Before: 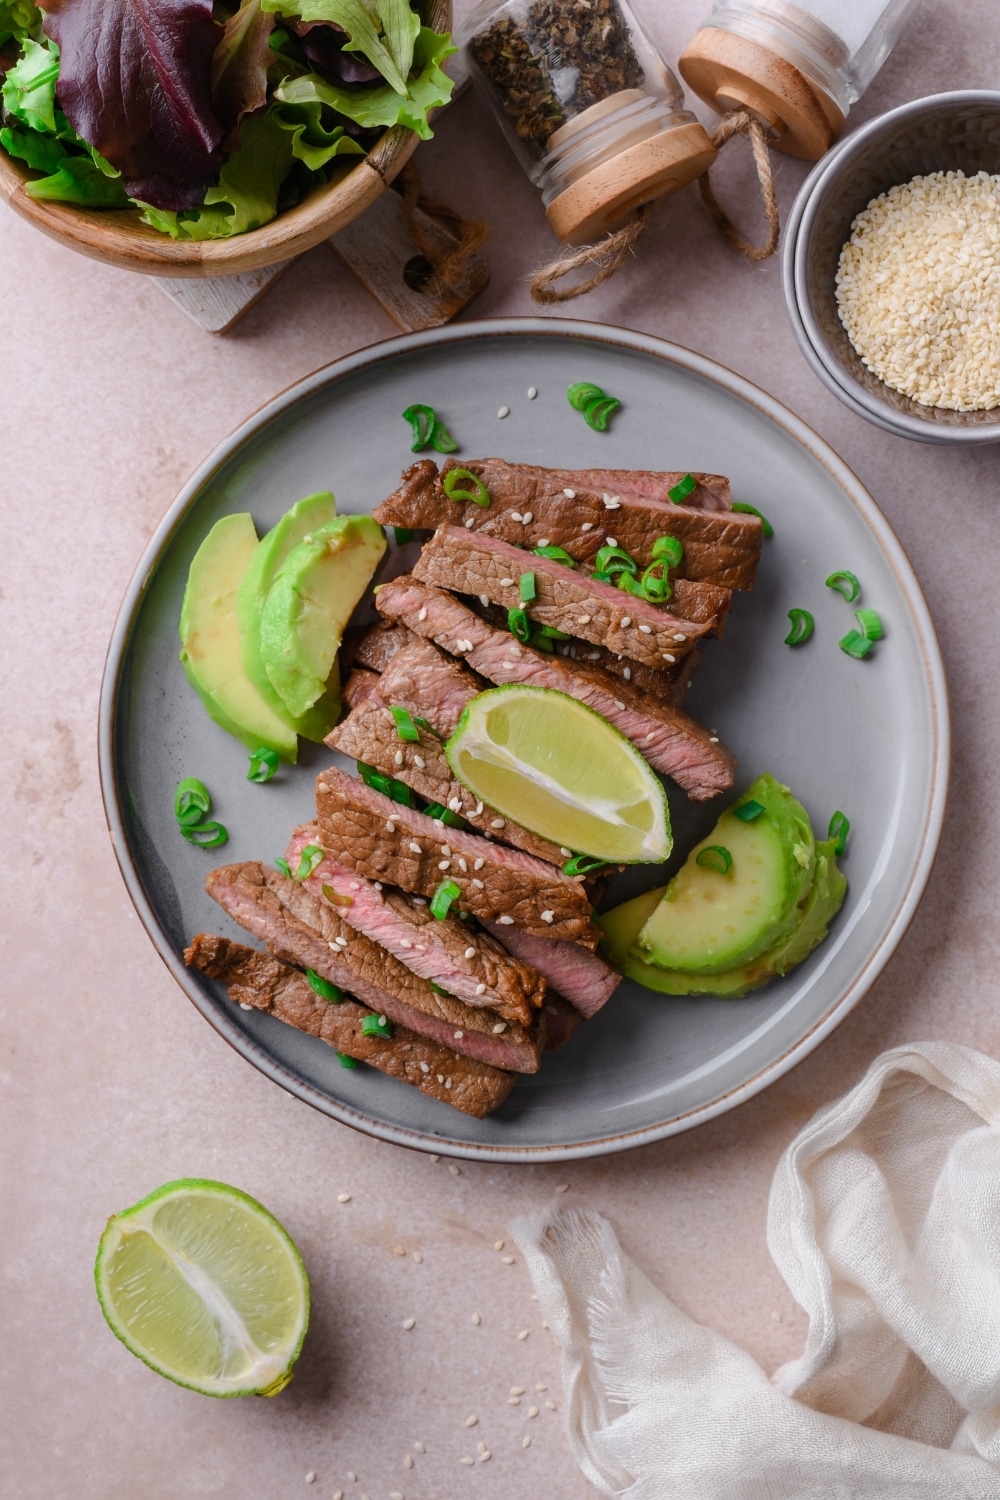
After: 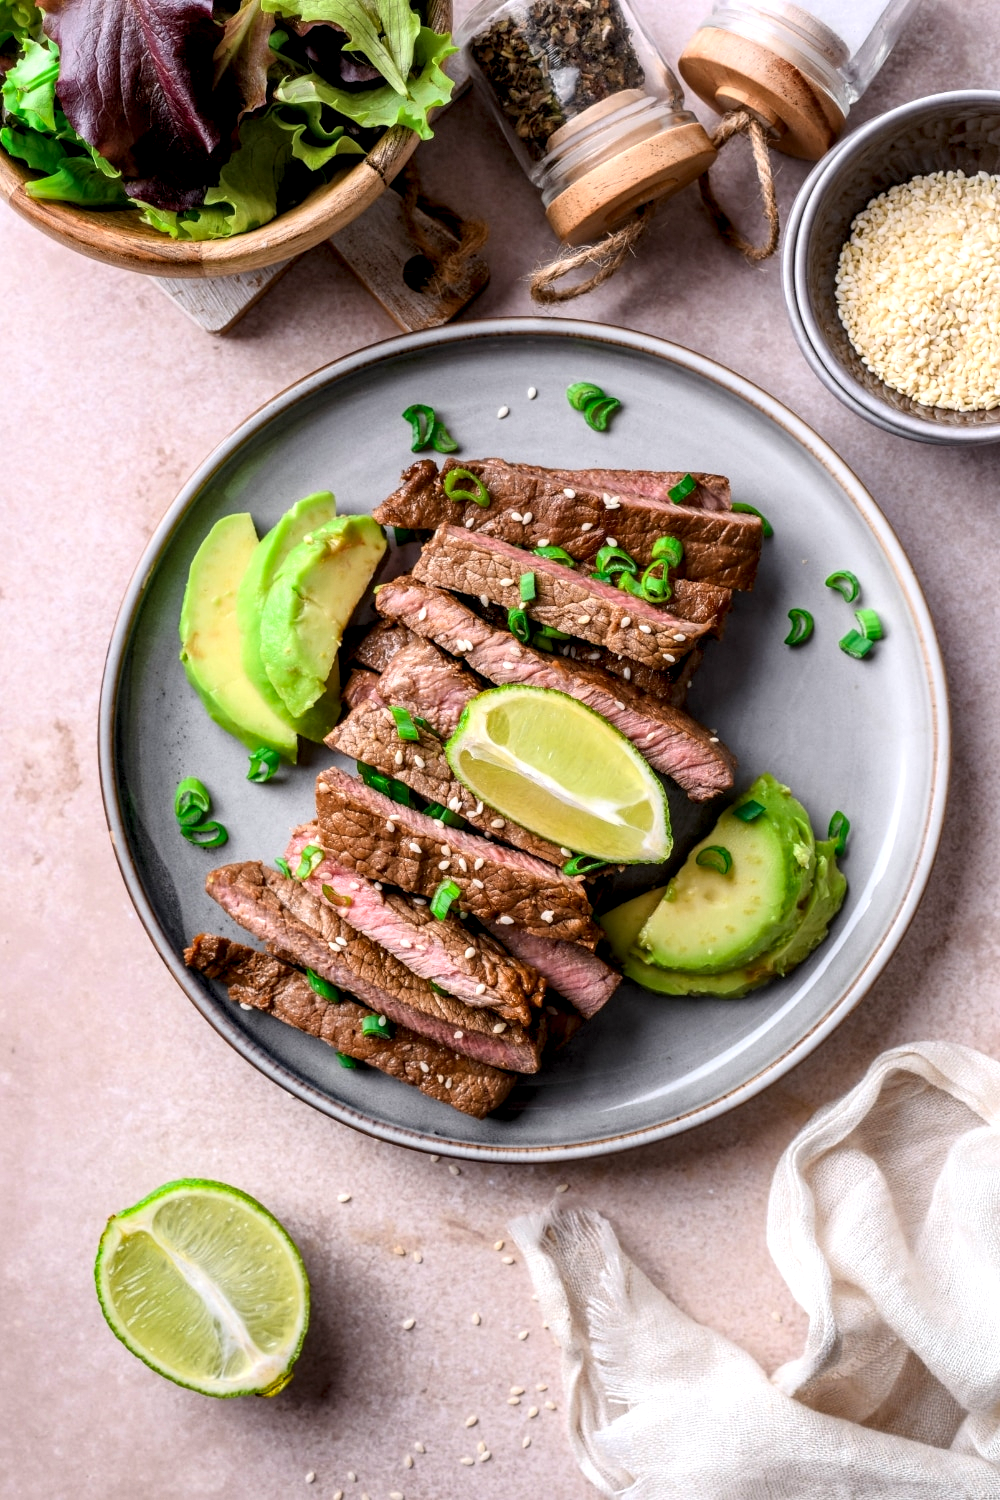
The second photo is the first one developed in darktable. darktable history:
shadows and highlights: on, module defaults
base curve: curves: ch0 [(0, 0) (0.005, 0.002) (0.193, 0.295) (0.399, 0.664) (0.75, 0.928) (1, 1)]
local contrast: highlights 60%, shadows 60%, detail 160%
